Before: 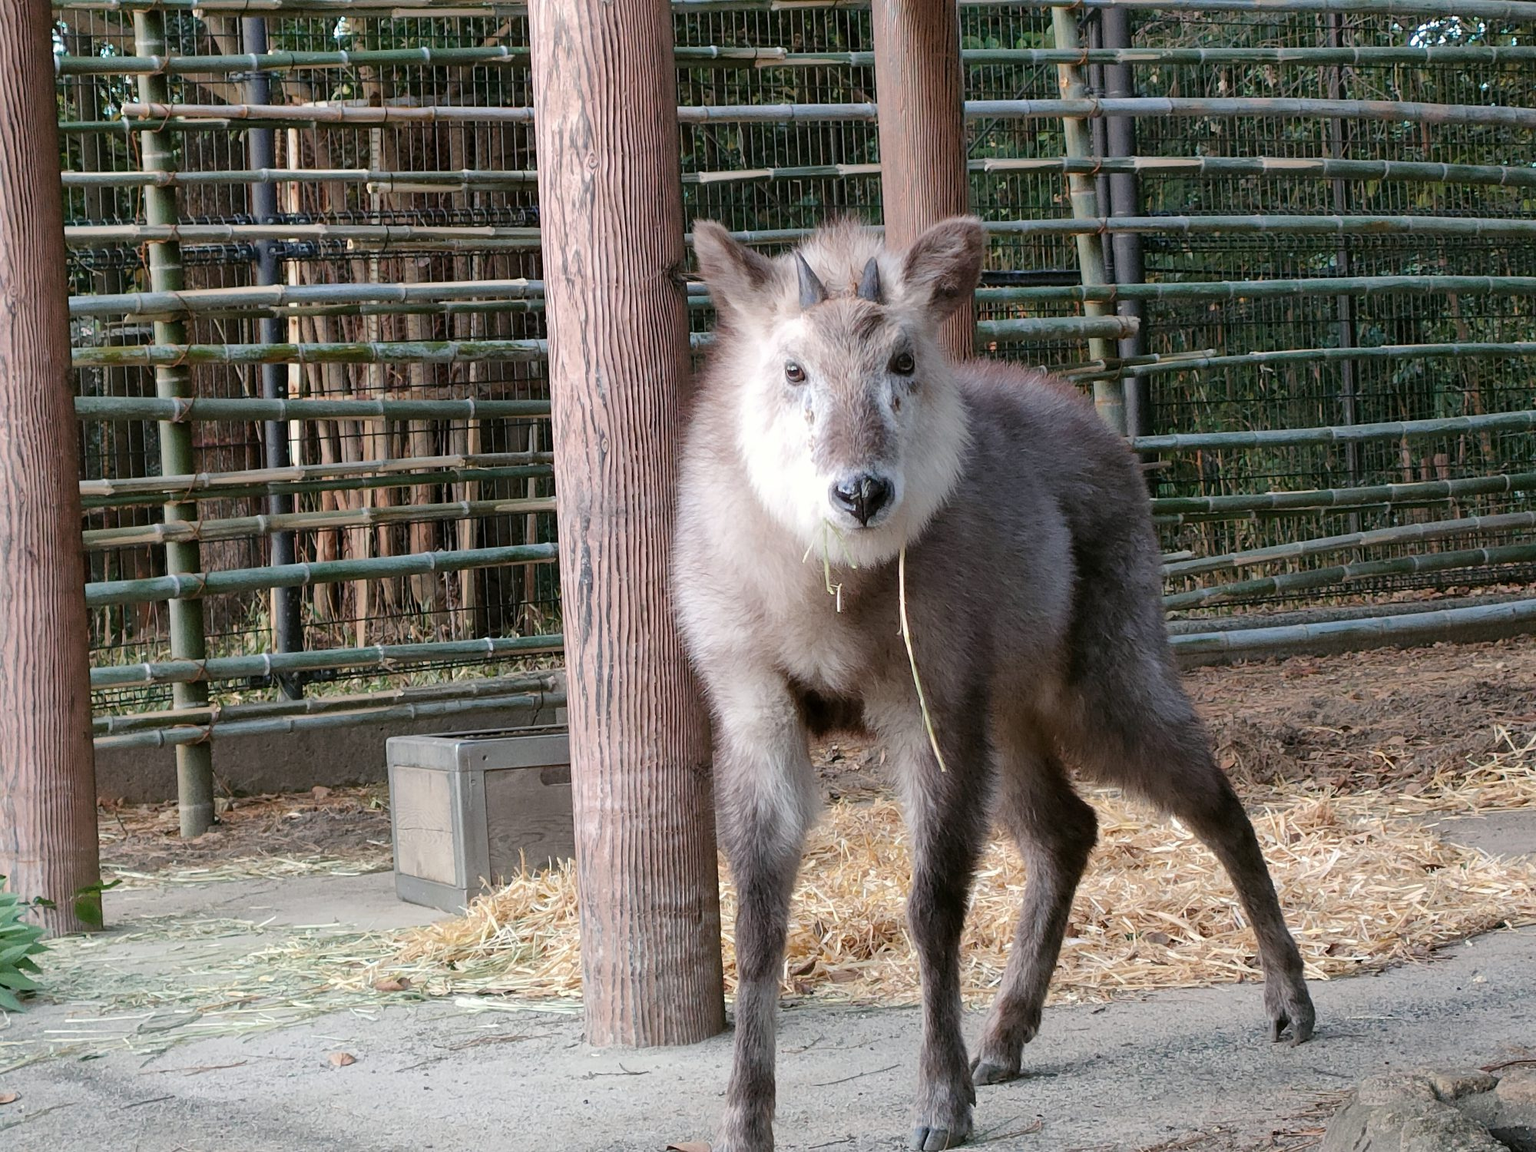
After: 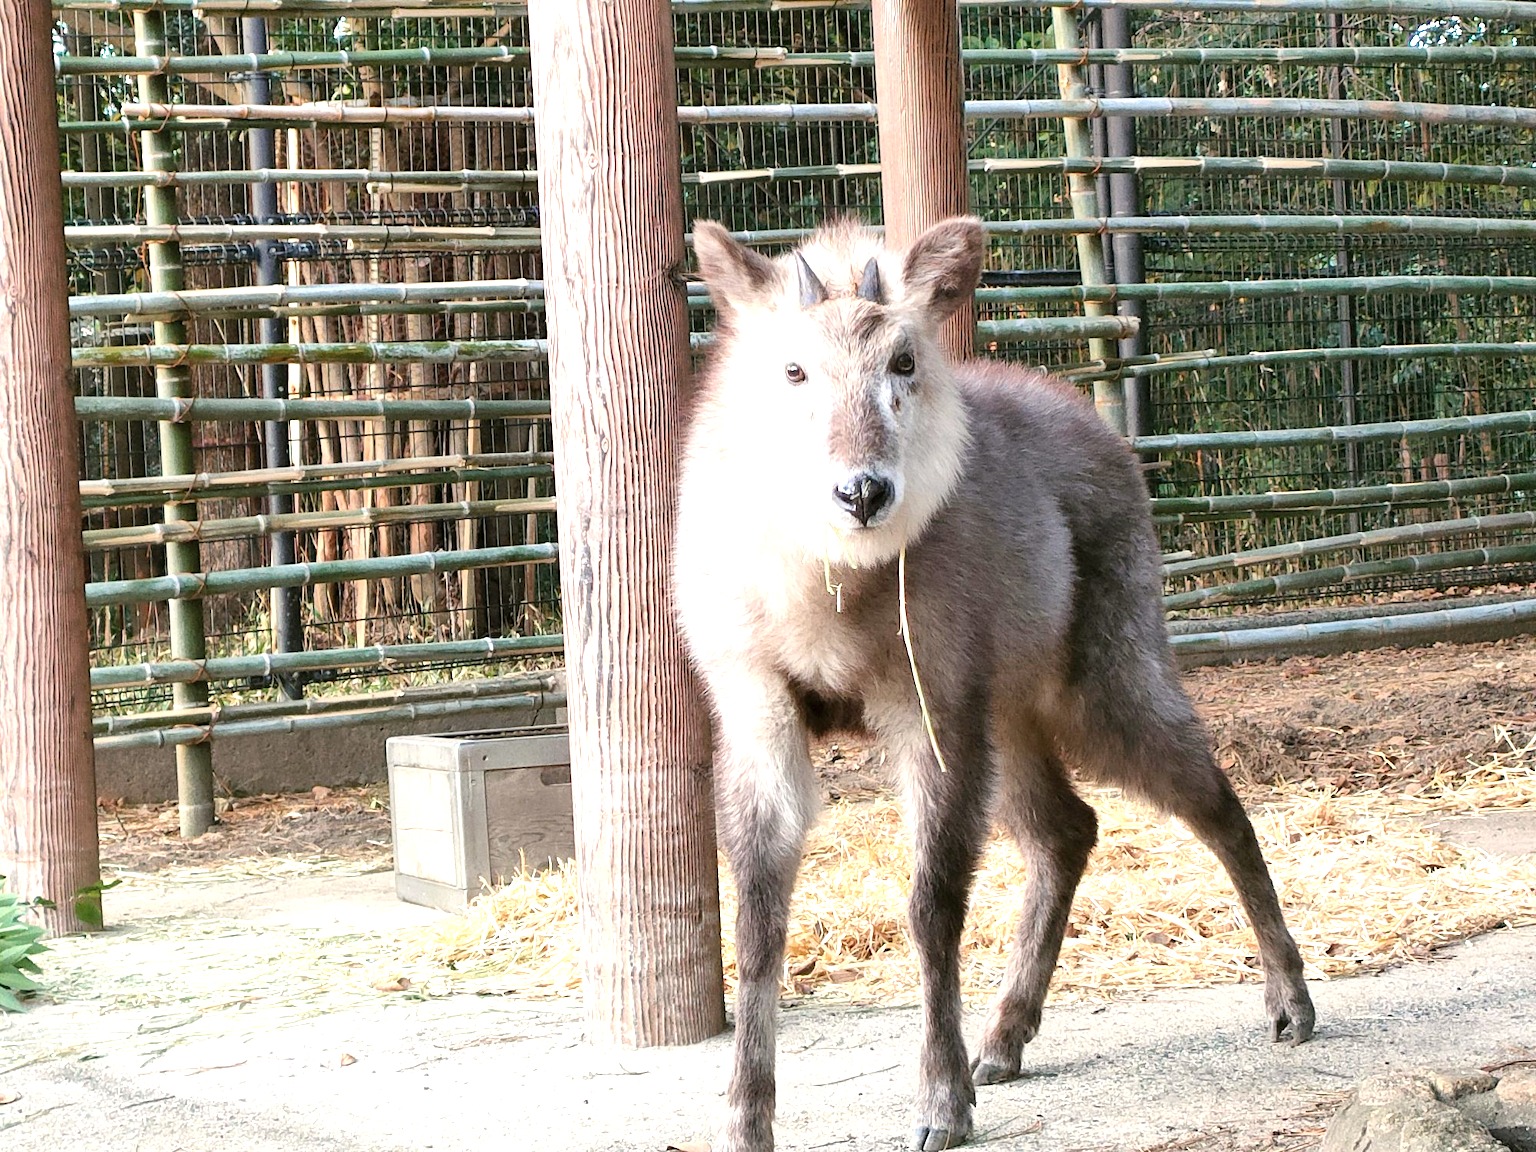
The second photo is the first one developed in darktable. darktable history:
exposure: black level correction 0, exposure 1.2 EV, compensate exposure bias true, compensate highlight preservation false
color calibration: x 0.334, y 0.349, temperature 5426 K
